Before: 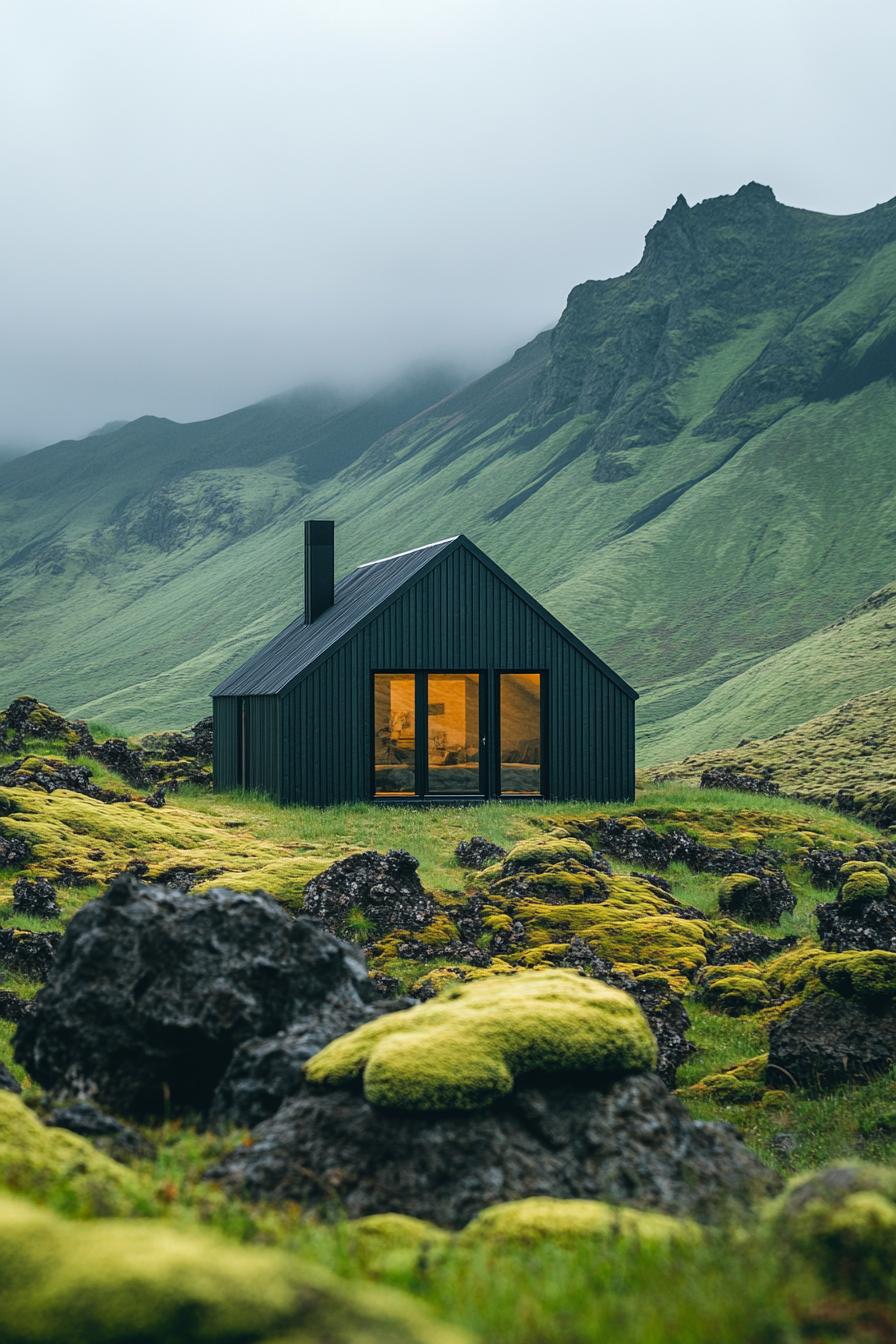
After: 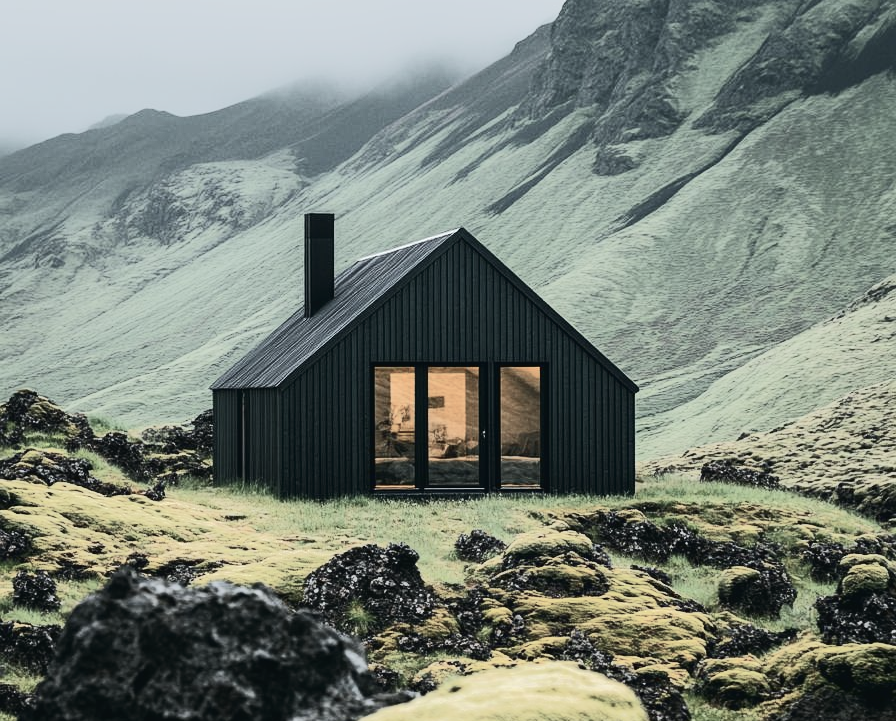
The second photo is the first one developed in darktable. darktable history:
crop and rotate: top 22.861%, bottom 23.459%
contrast brightness saturation: brightness 0.19, saturation -0.504
tone curve: curves: ch0 [(0, 0) (0.003, 0.011) (0.011, 0.014) (0.025, 0.018) (0.044, 0.023) (0.069, 0.028) (0.1, 0.031) (0.136, 0.039) (0.177, 0.056) (0.224, 0.081) (0.277, 0.129) (0.335, 0.188) (0.399, 0.256) (0.468, 0.367) (0.543, 0.514) (0.623, 0.684) (0.709, 0.785) (0.801, 0.846) (0.898, 0.884) (1, 1)], color space Lab, independent channels
